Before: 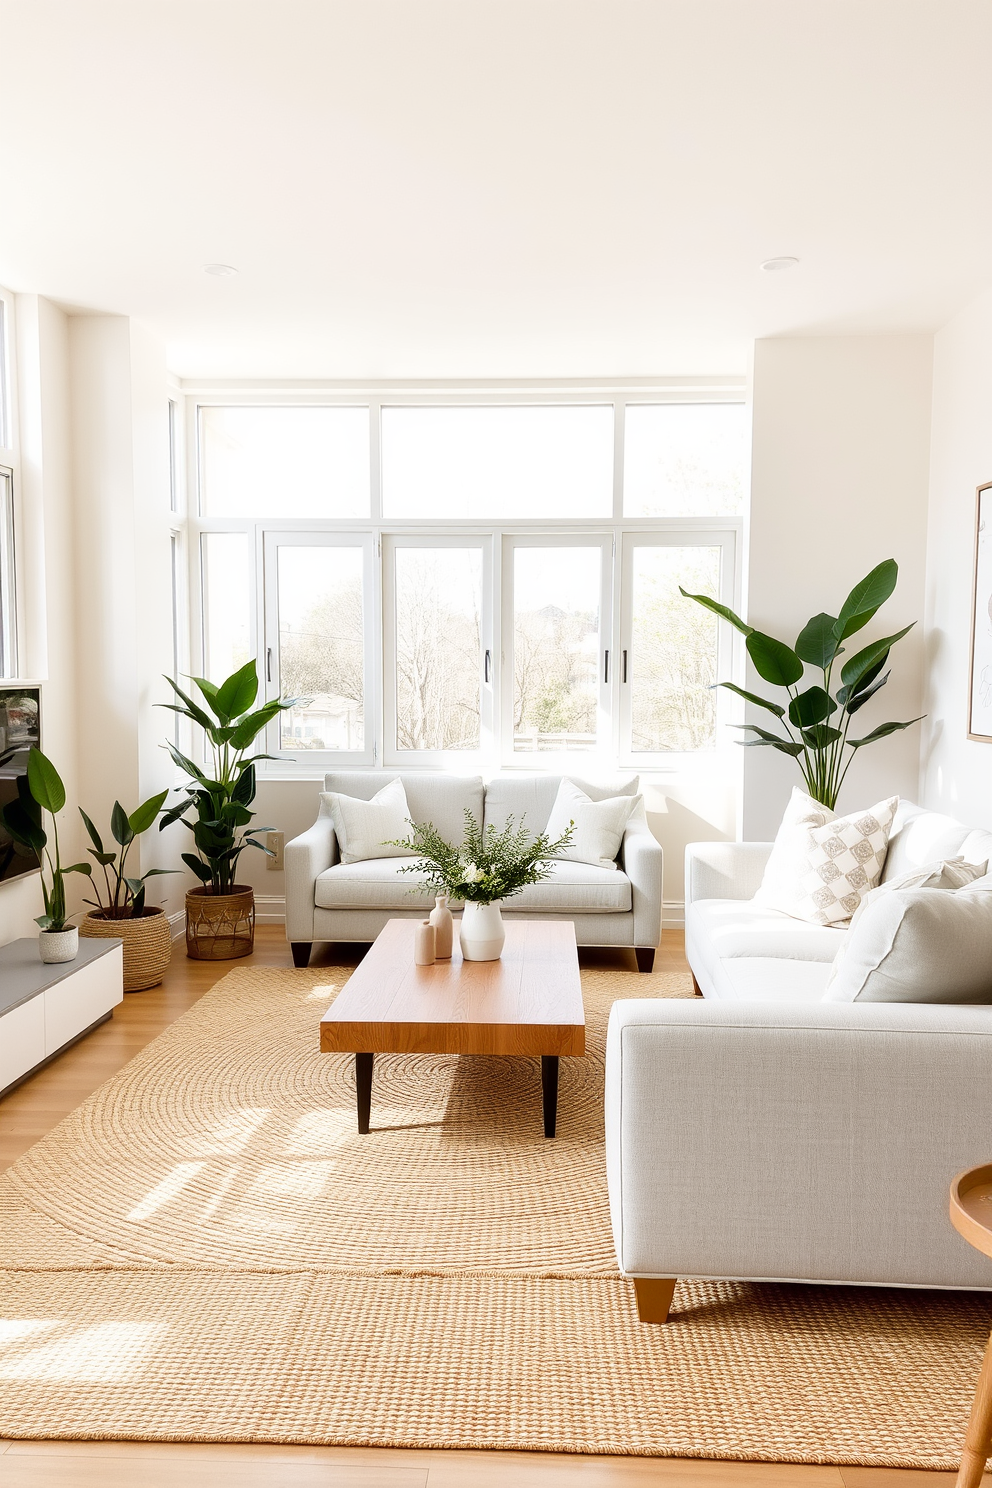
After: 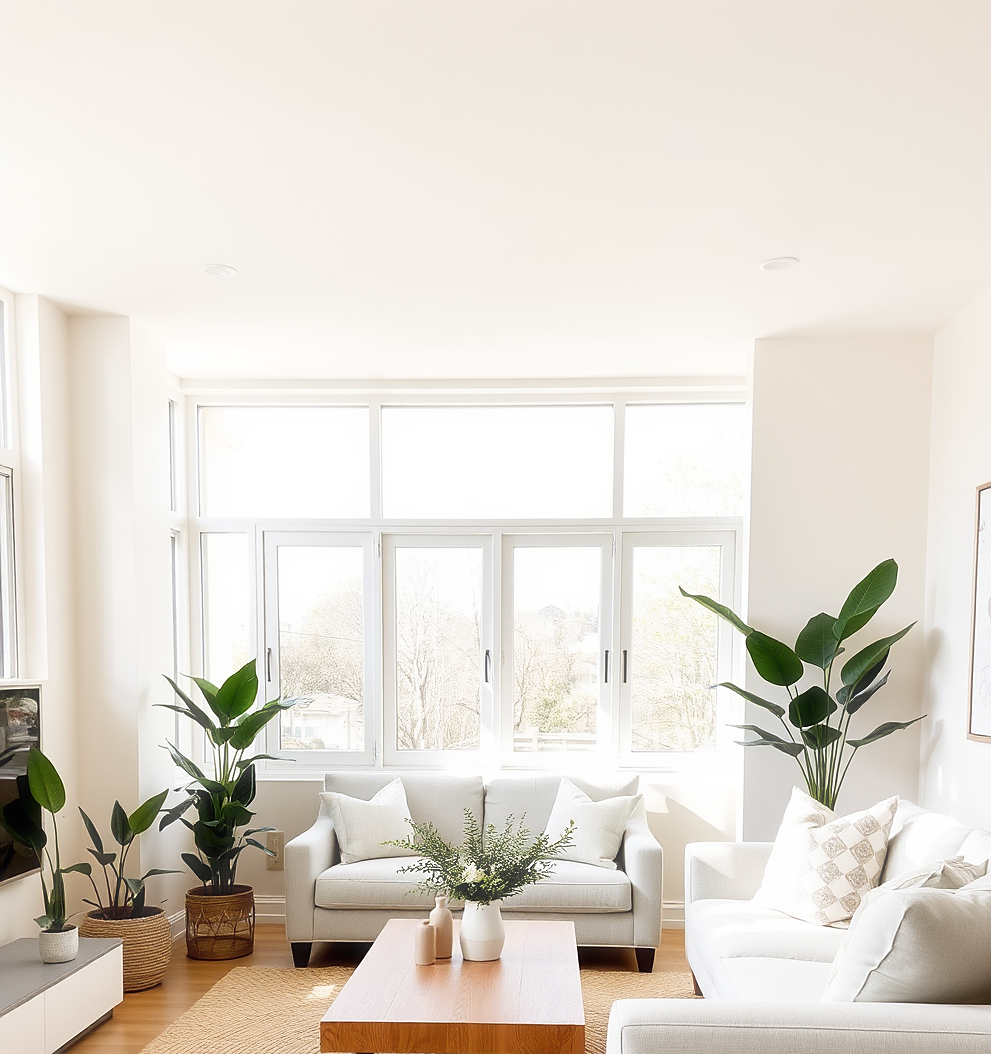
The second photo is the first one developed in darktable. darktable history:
sharpen: radius 1.568, amount 0.363, threshold 1.522
crop: right 0%, bottom 29.113%
haze removal: strength -0.11, adaptive false
